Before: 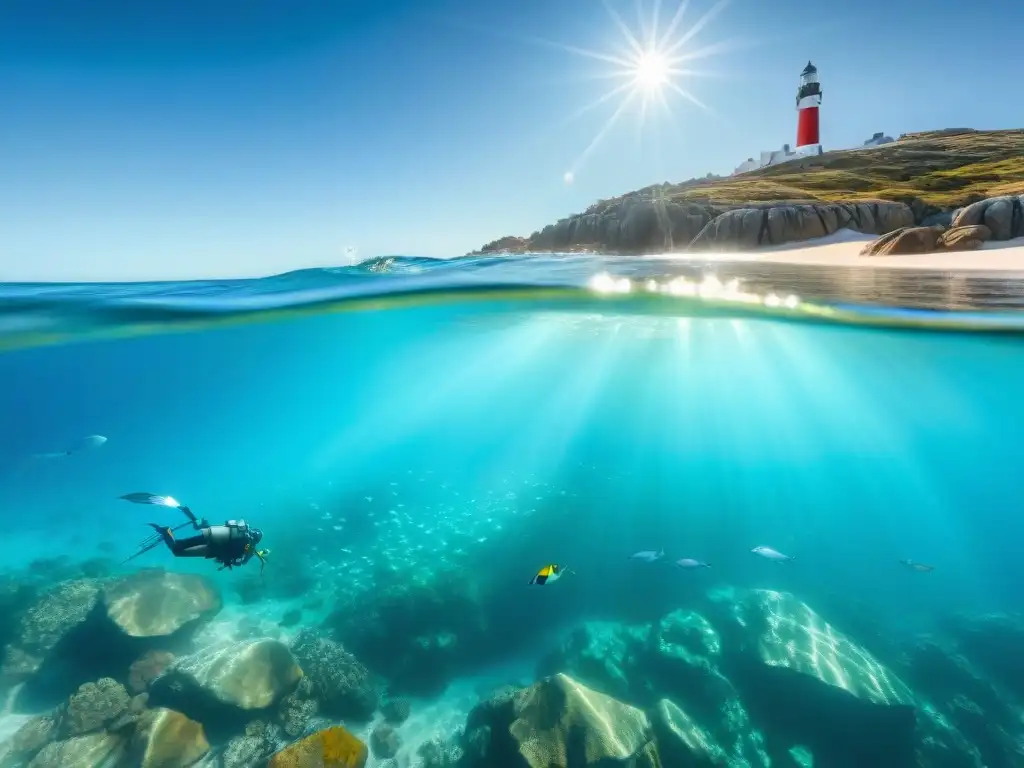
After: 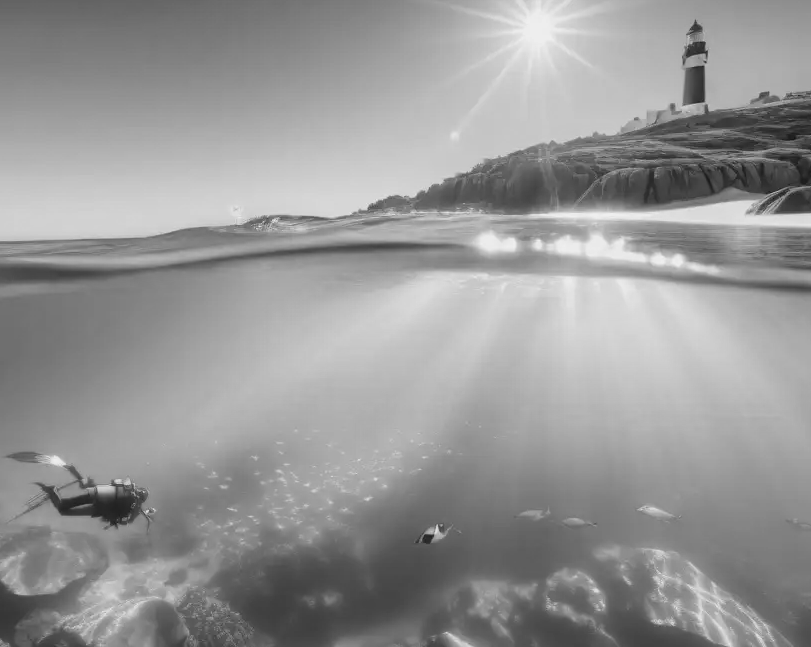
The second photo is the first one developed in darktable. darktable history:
crop: left 11.225%, top 5.381%, right 9.565%, bottom 10.314%
monochrome: on, module defaults
exposure: black level correction 0.001, exposure -0.2 EV, compensate highlight preservation false
